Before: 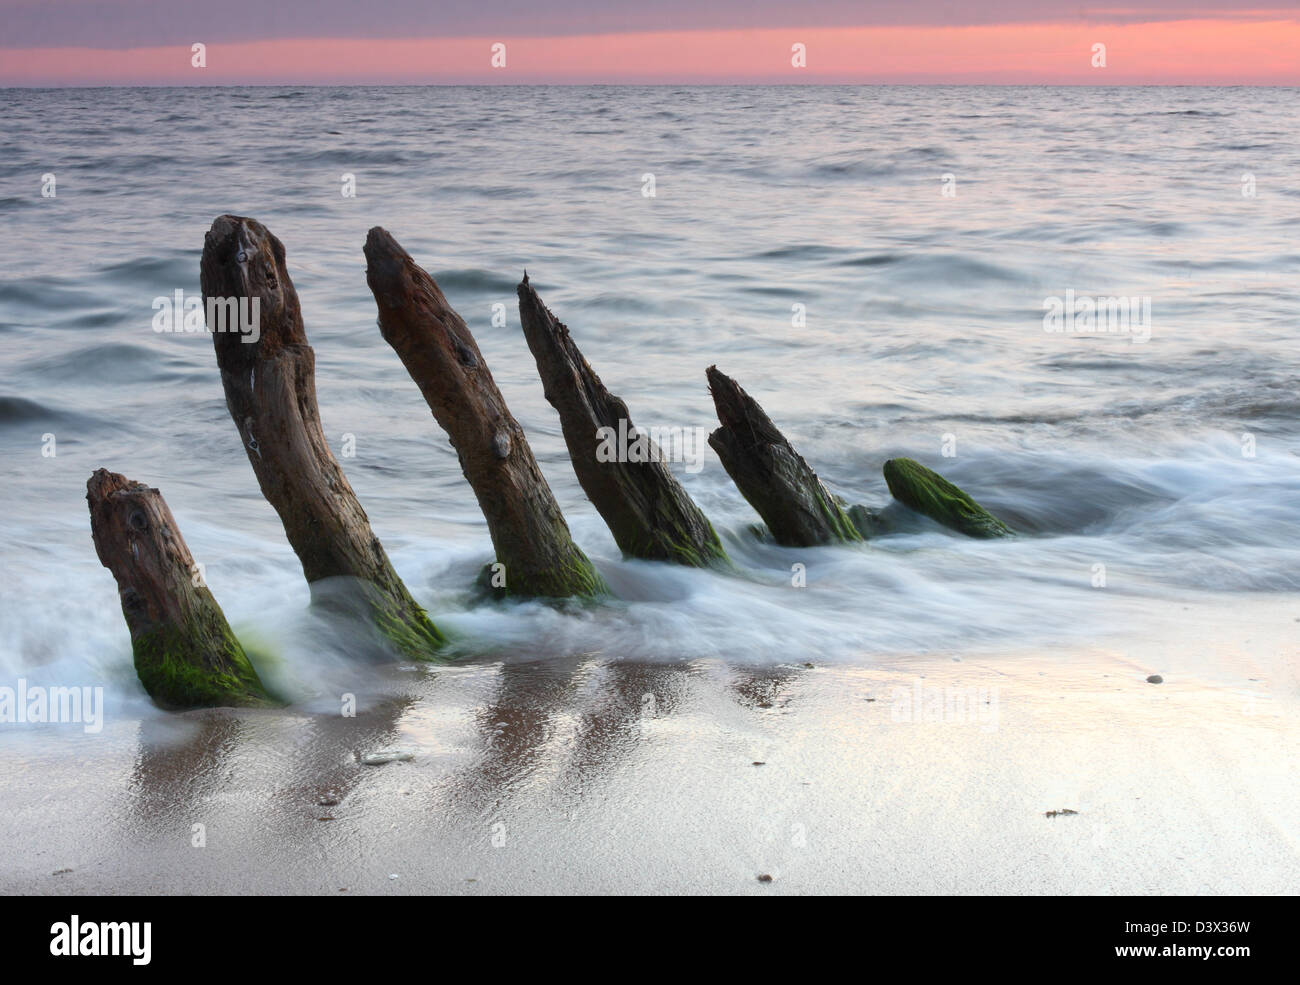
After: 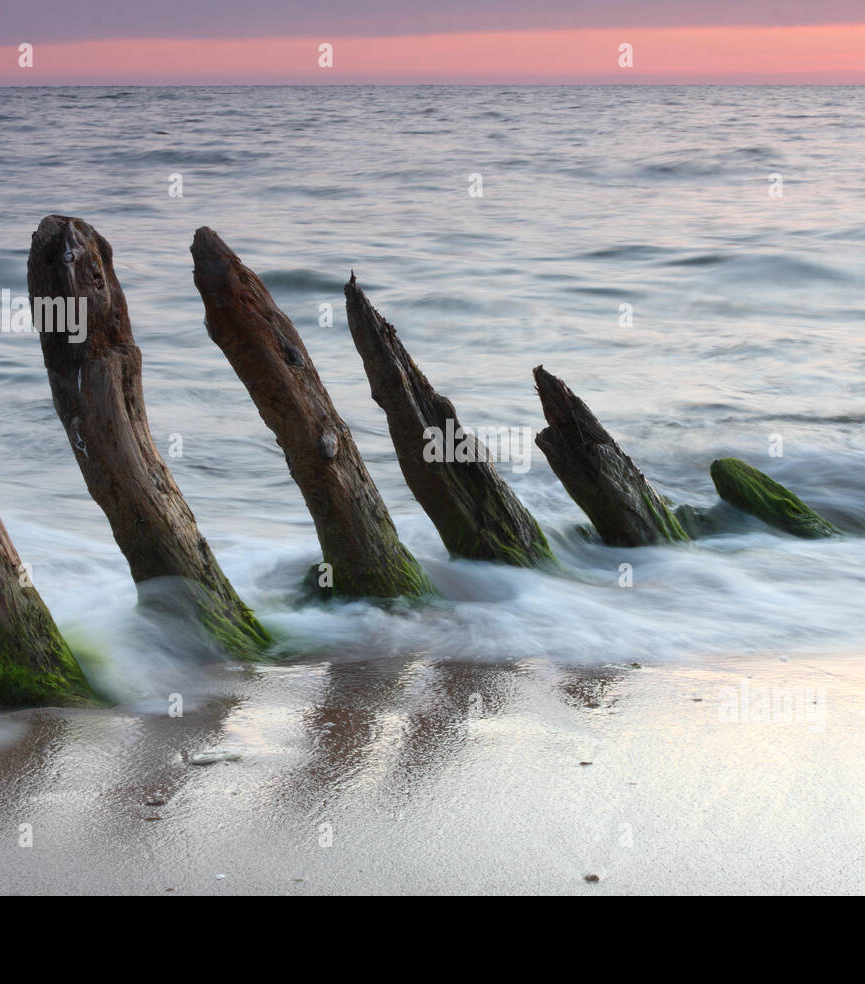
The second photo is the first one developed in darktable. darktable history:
crop and rotate: left 13.337%, right 20.061%
